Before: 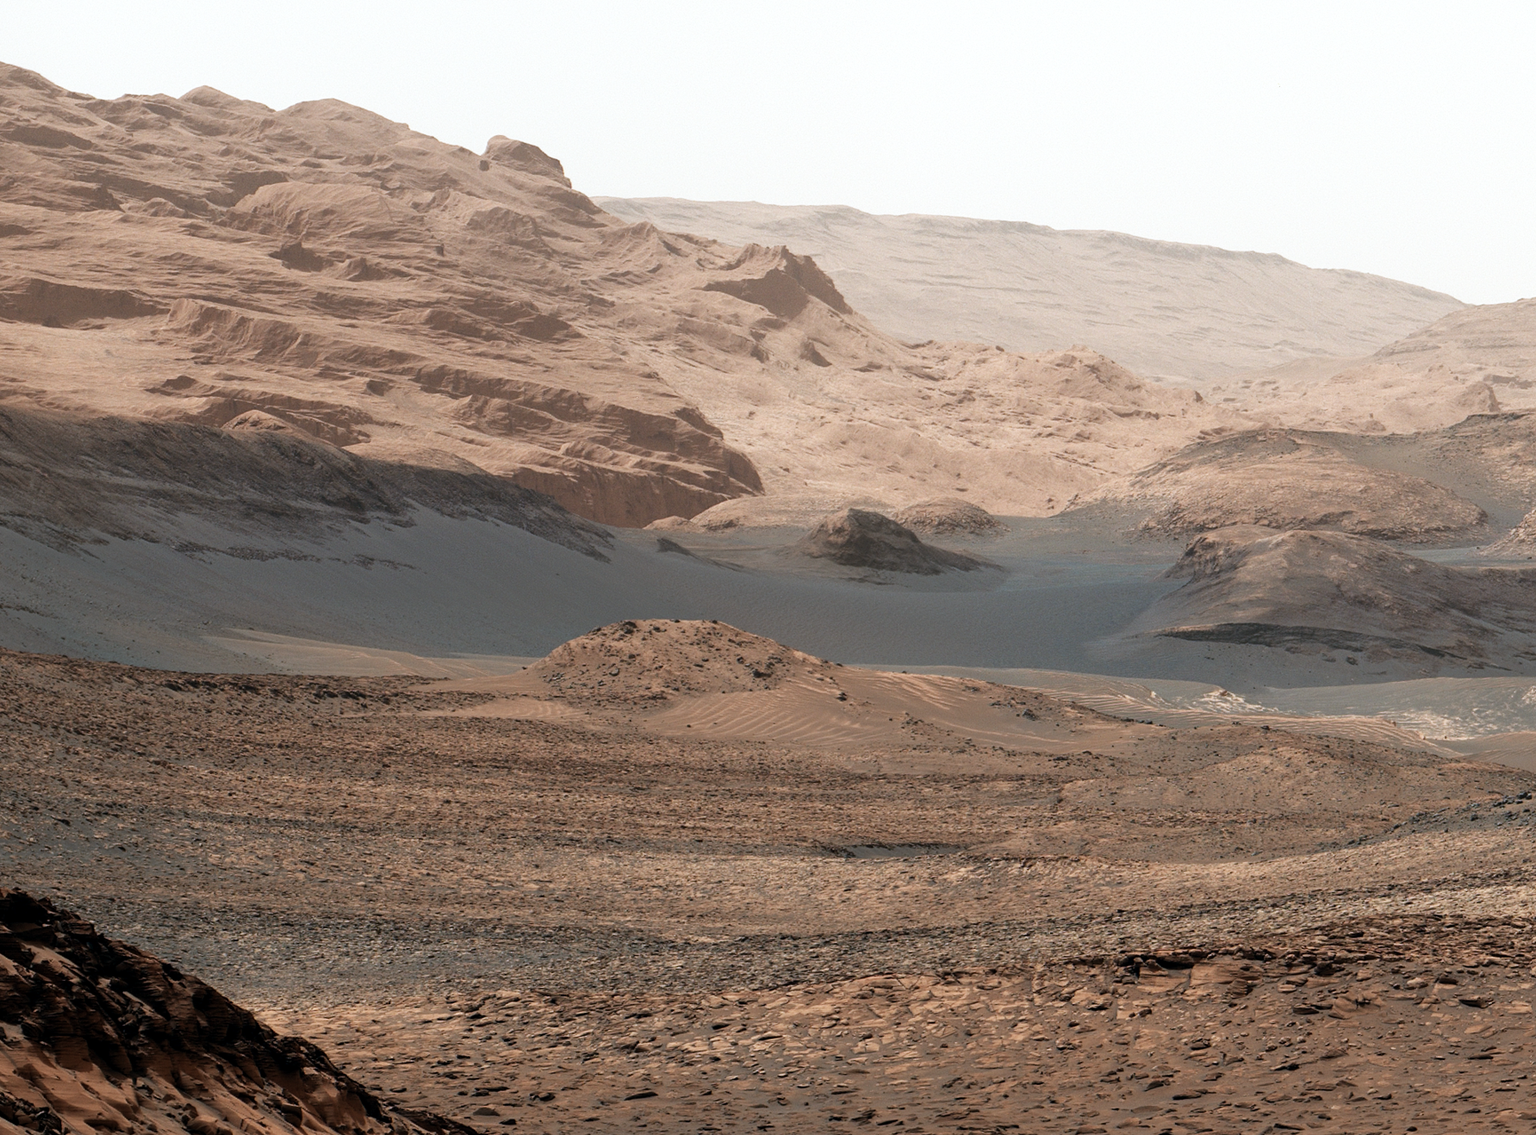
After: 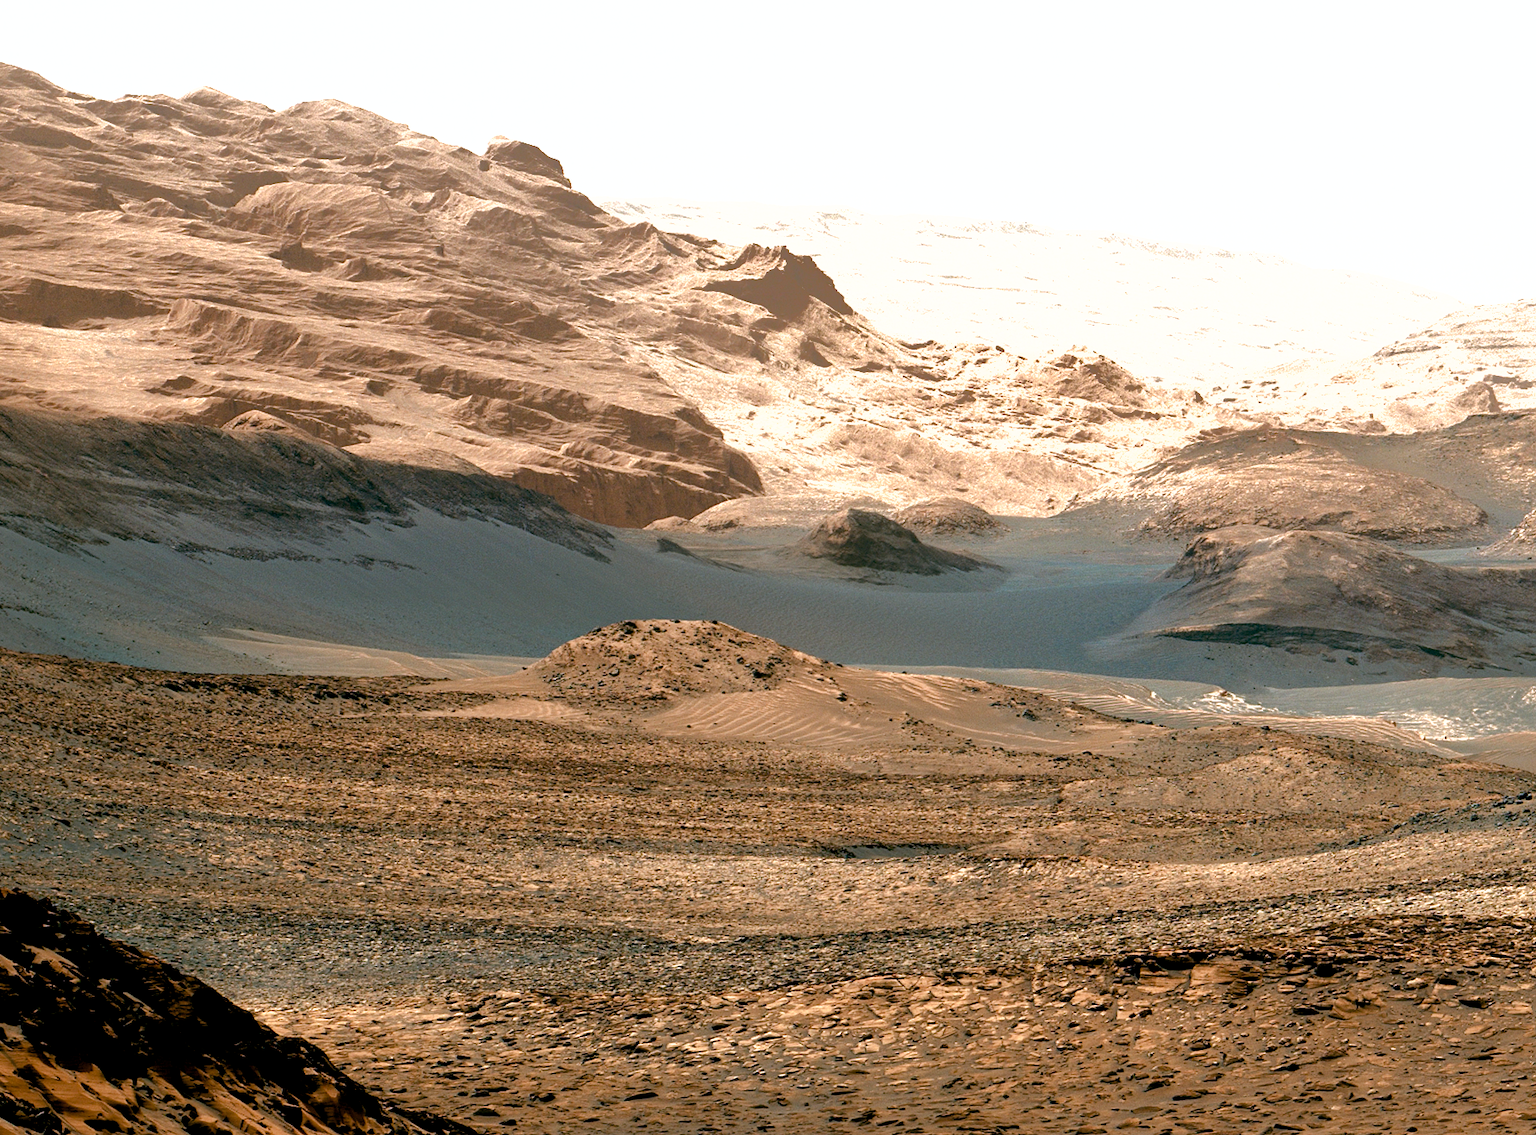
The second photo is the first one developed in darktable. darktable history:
shadows and highlights: shadows 39.58, highlights -60.04, highlights color adjustment 49.15%
color balance rgb: shadows lift › luminance -9.734%, shadows lift › chroma 0.905%, shadows lift › hue 112.54°, highlights gain › luminance 14.685%, global offset › luminance -0.339%, global offset › chroma 0.108%, global offset › hue 165.15°, linear chroma grading › shadows 19.728%, linear chroma grading › highlights 2.807%, linear chroma grading › mid-tones 9.809%, perceptual saturation grading › global saturation 20%, perceptual saturation grading › highlights -49.721%, perceptual saturation grading › shadows 25.045%, perceptual brilliance grading › global brilliance 12.368%, global vibrance 25.021%, contrast 20.418%
exposure: black level correction 0.011, compensate highlight preservation false
